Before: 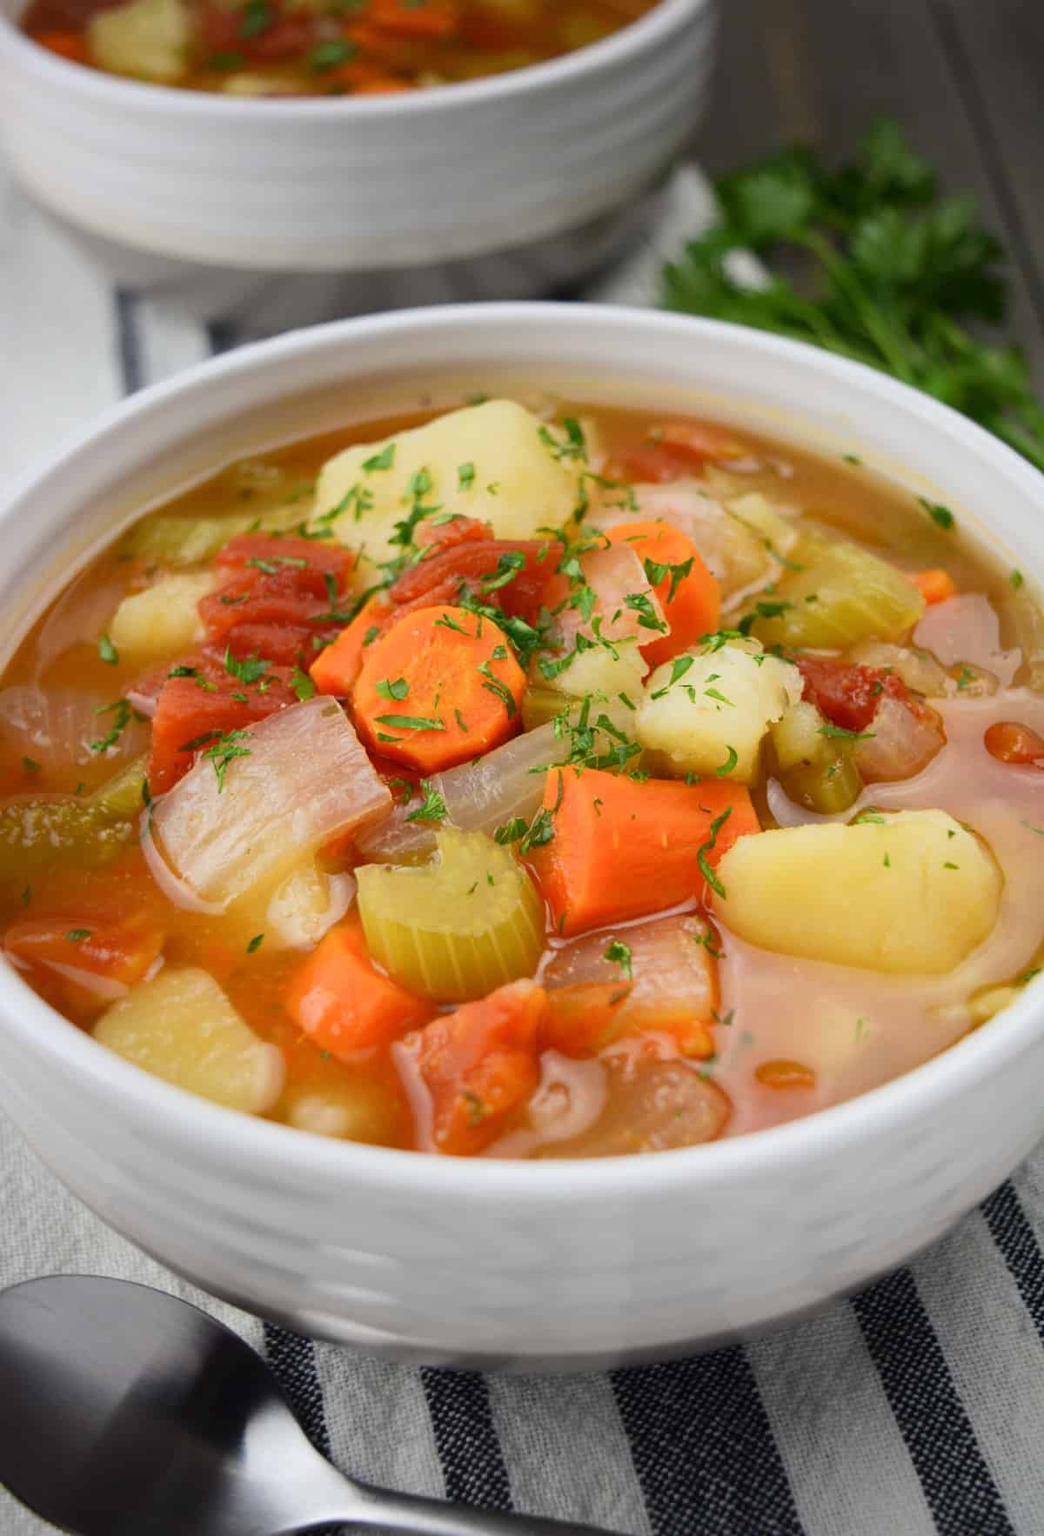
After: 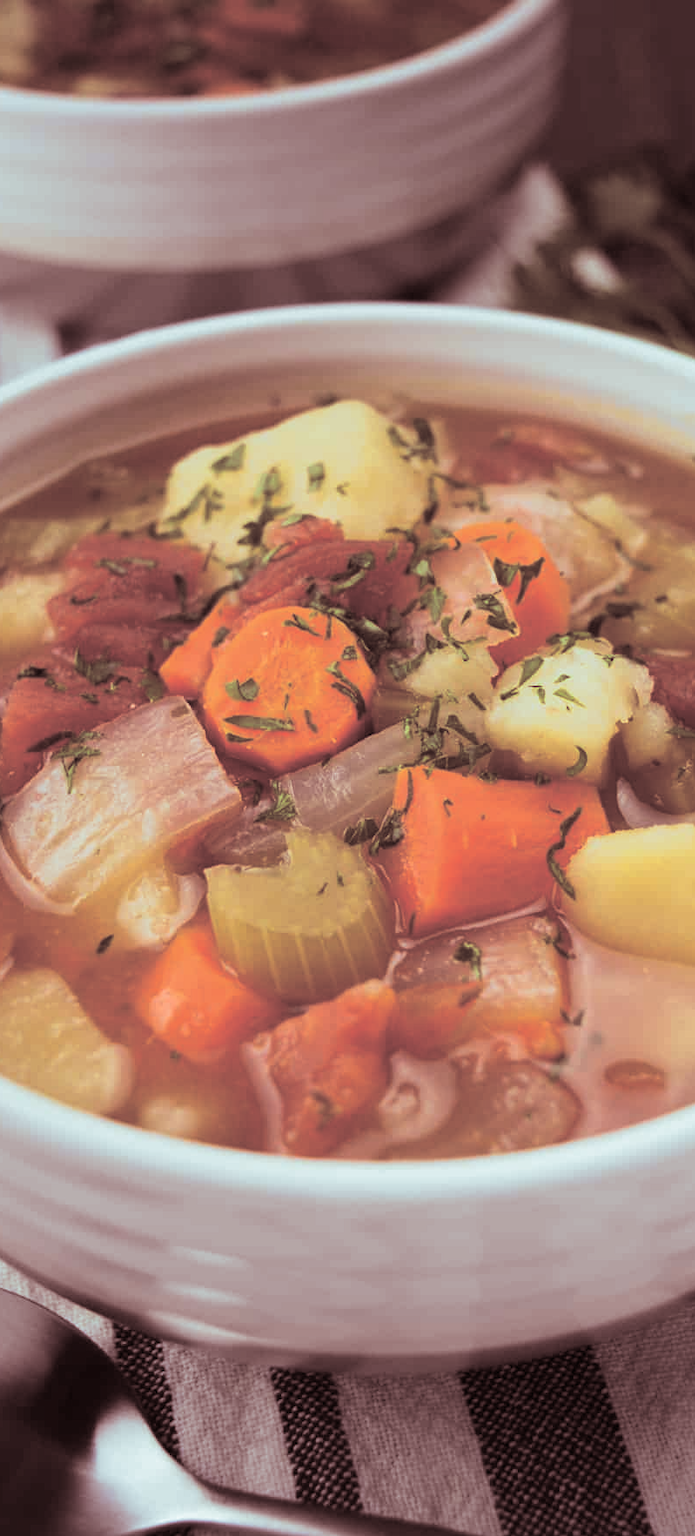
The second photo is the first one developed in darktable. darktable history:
split-toning: shadows › saturation 0.3, highlights › hue 180°, highlights › saturation 0.3, compress 0%
crop and rotate: left 14.436%, right 18.898%
